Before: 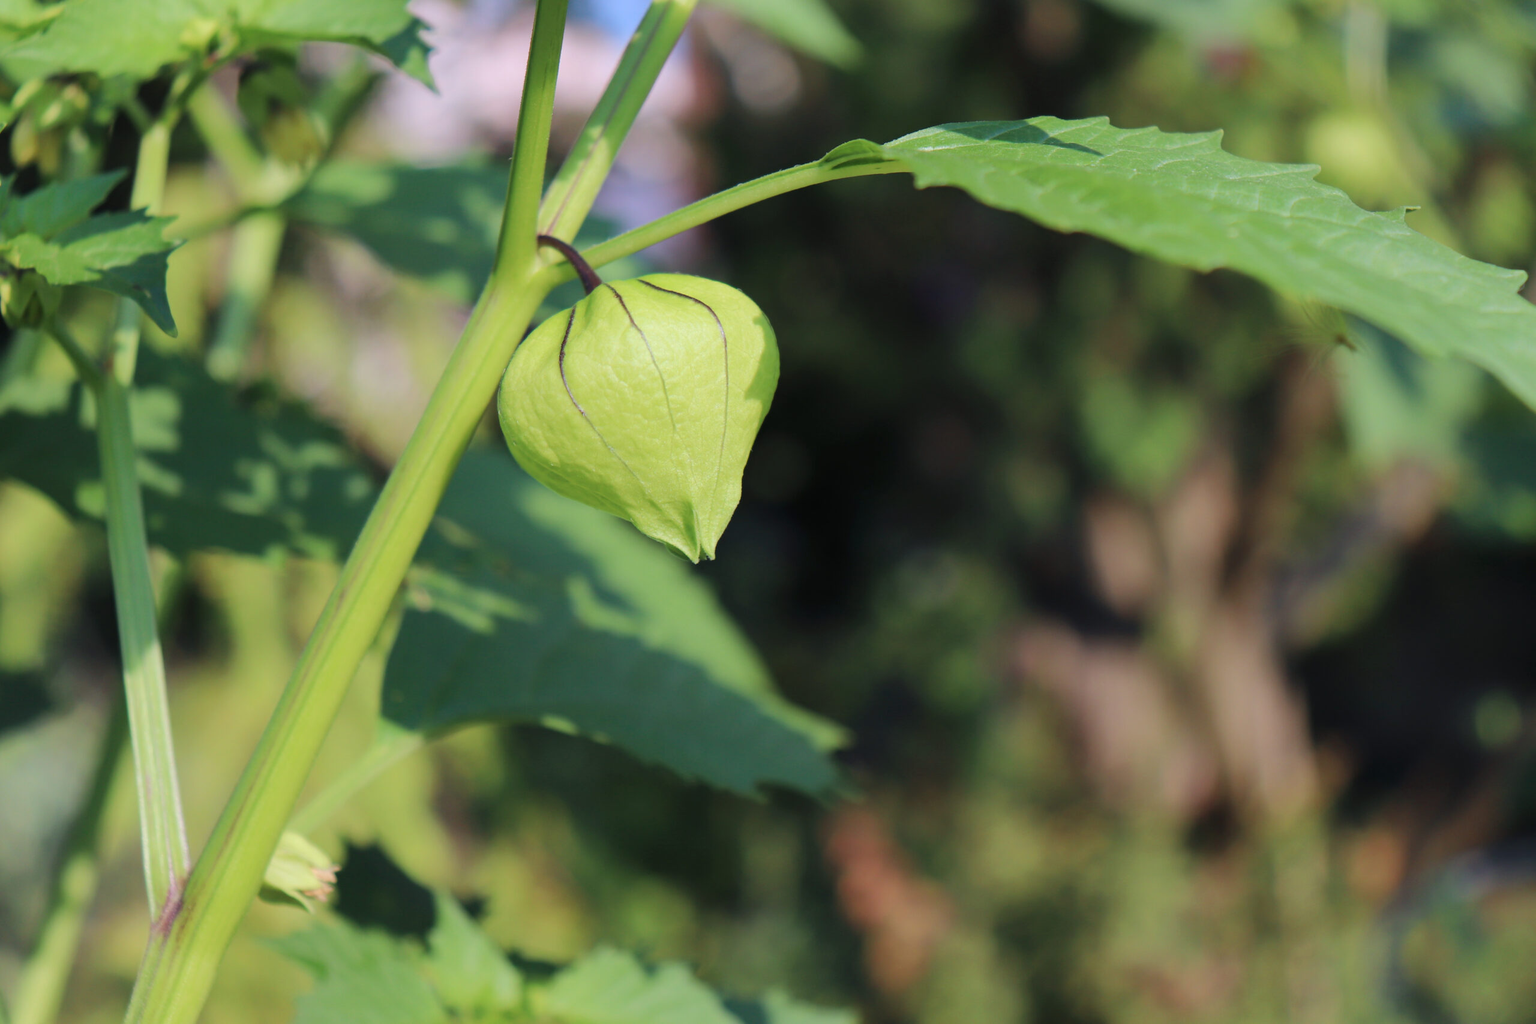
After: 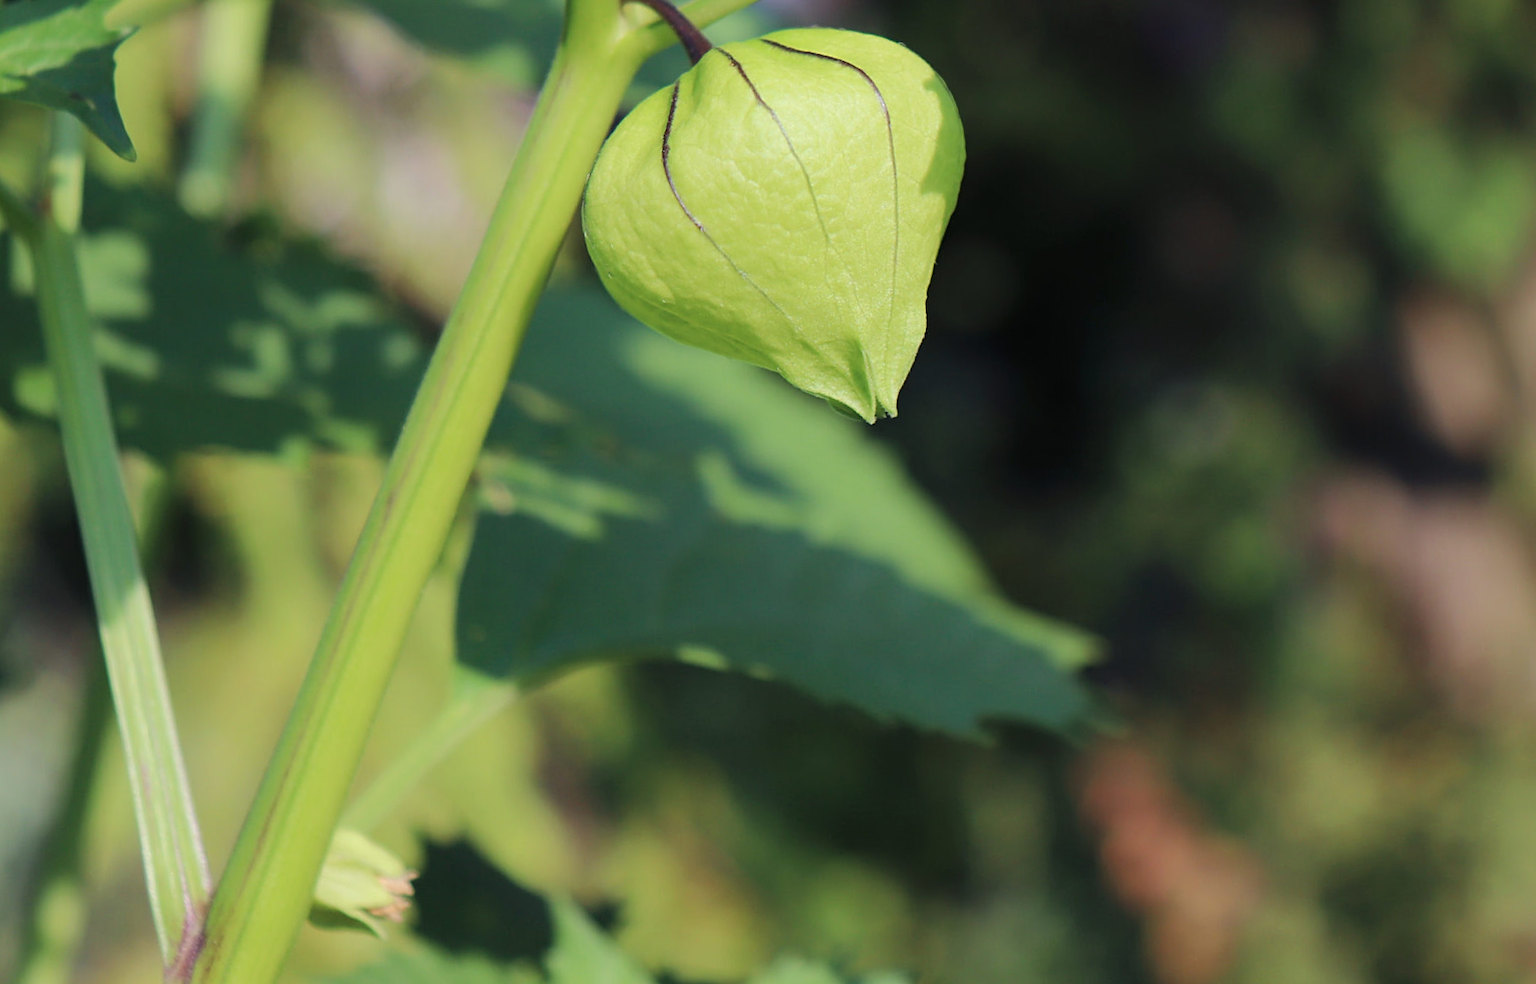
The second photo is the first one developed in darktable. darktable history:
rotate and perspective: rotation -4.2°, shear 0.006, automatic cropping off
sharpen: on, module defaults
crop: left 6.488%, top 27.668%, right 24.183%, bottom 8.656%
